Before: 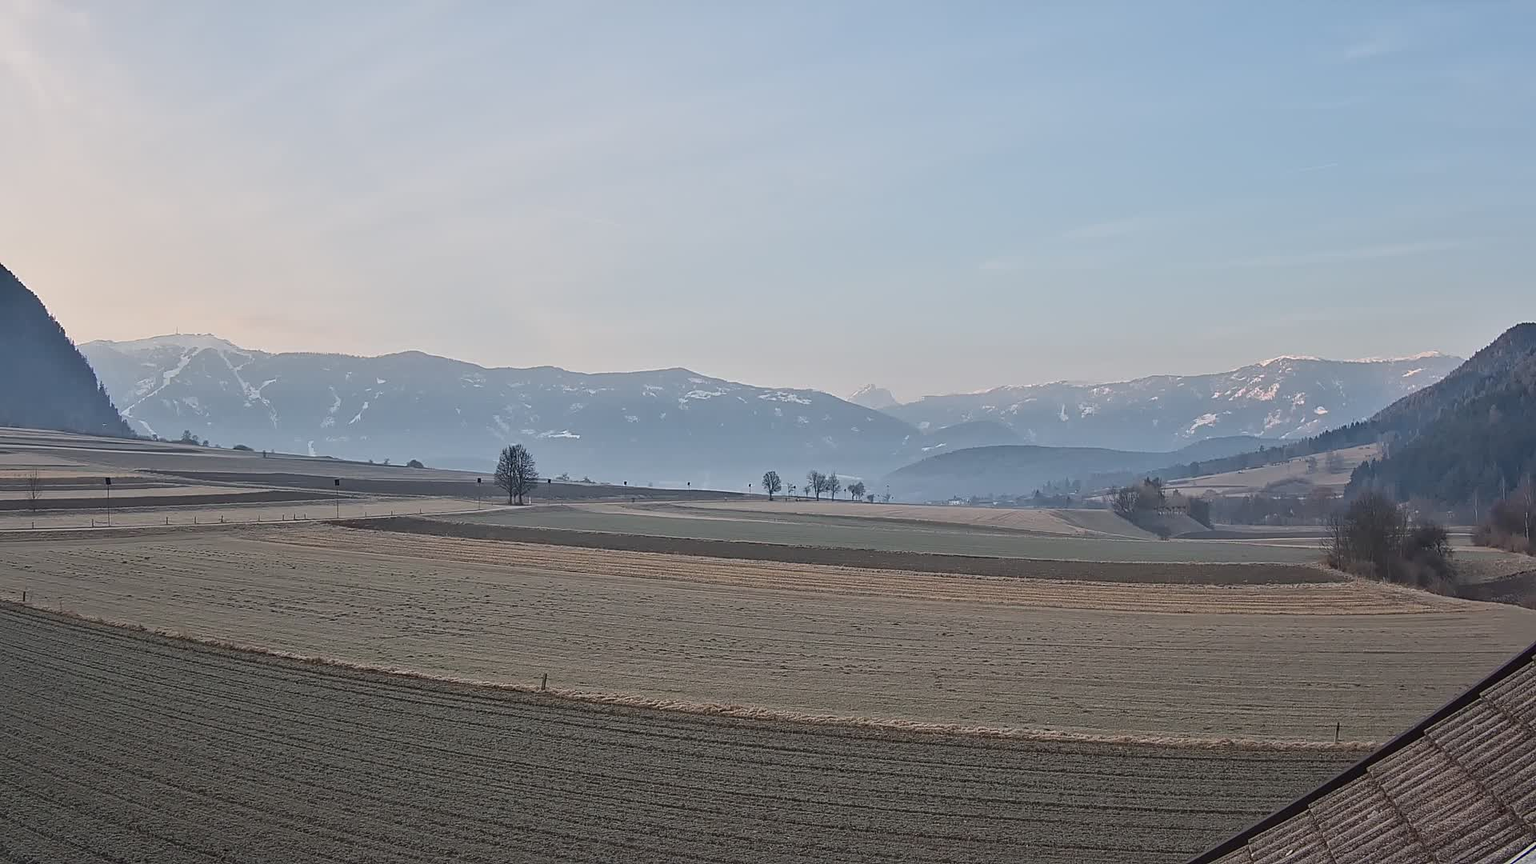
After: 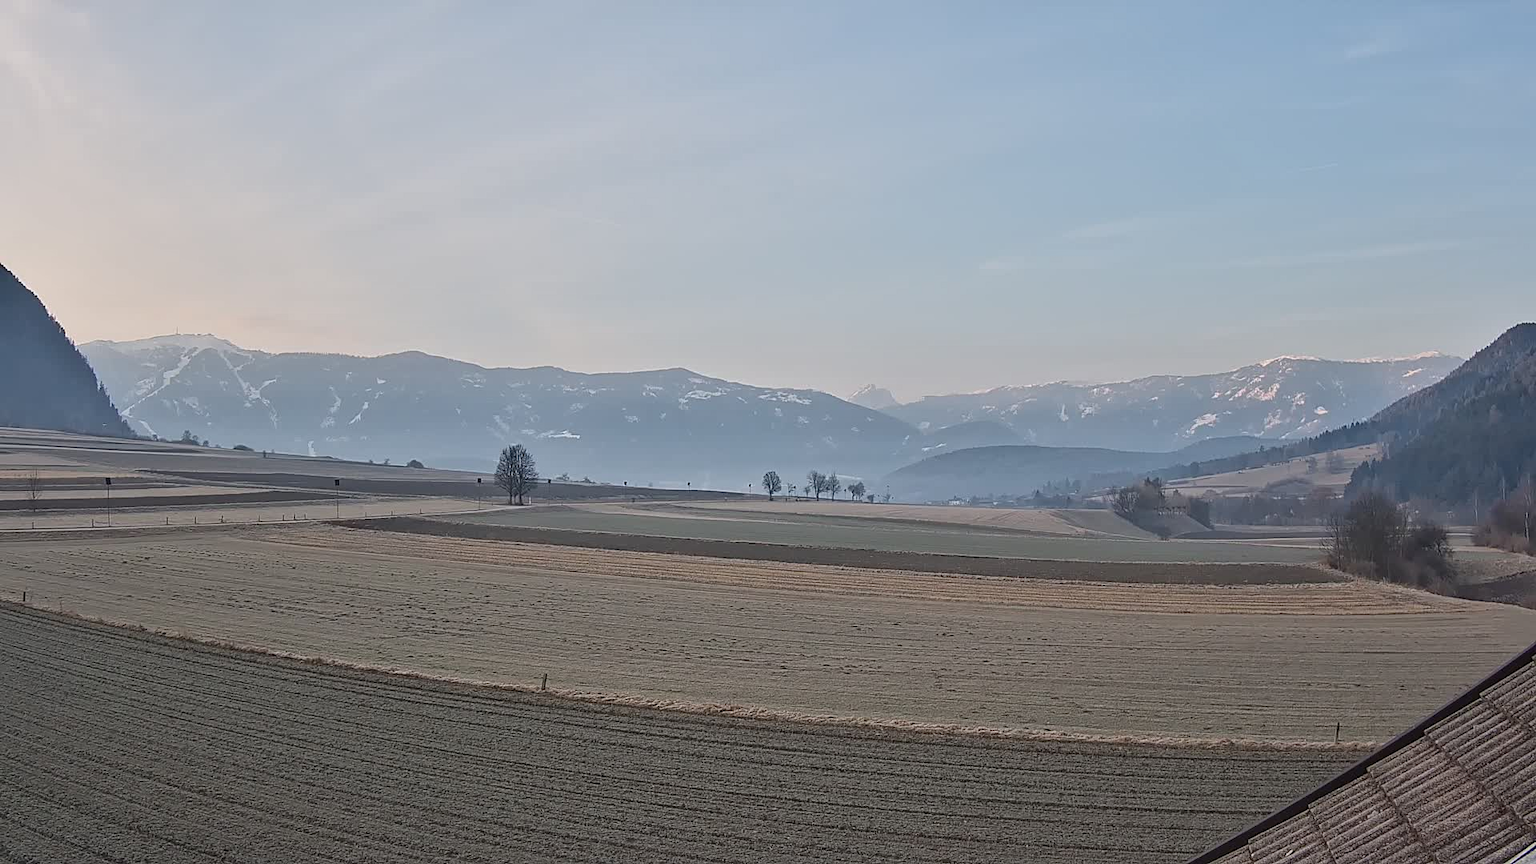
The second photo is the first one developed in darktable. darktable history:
shadows and highlights: shadows 37.32, highlights -27.67, soften with gaussian
